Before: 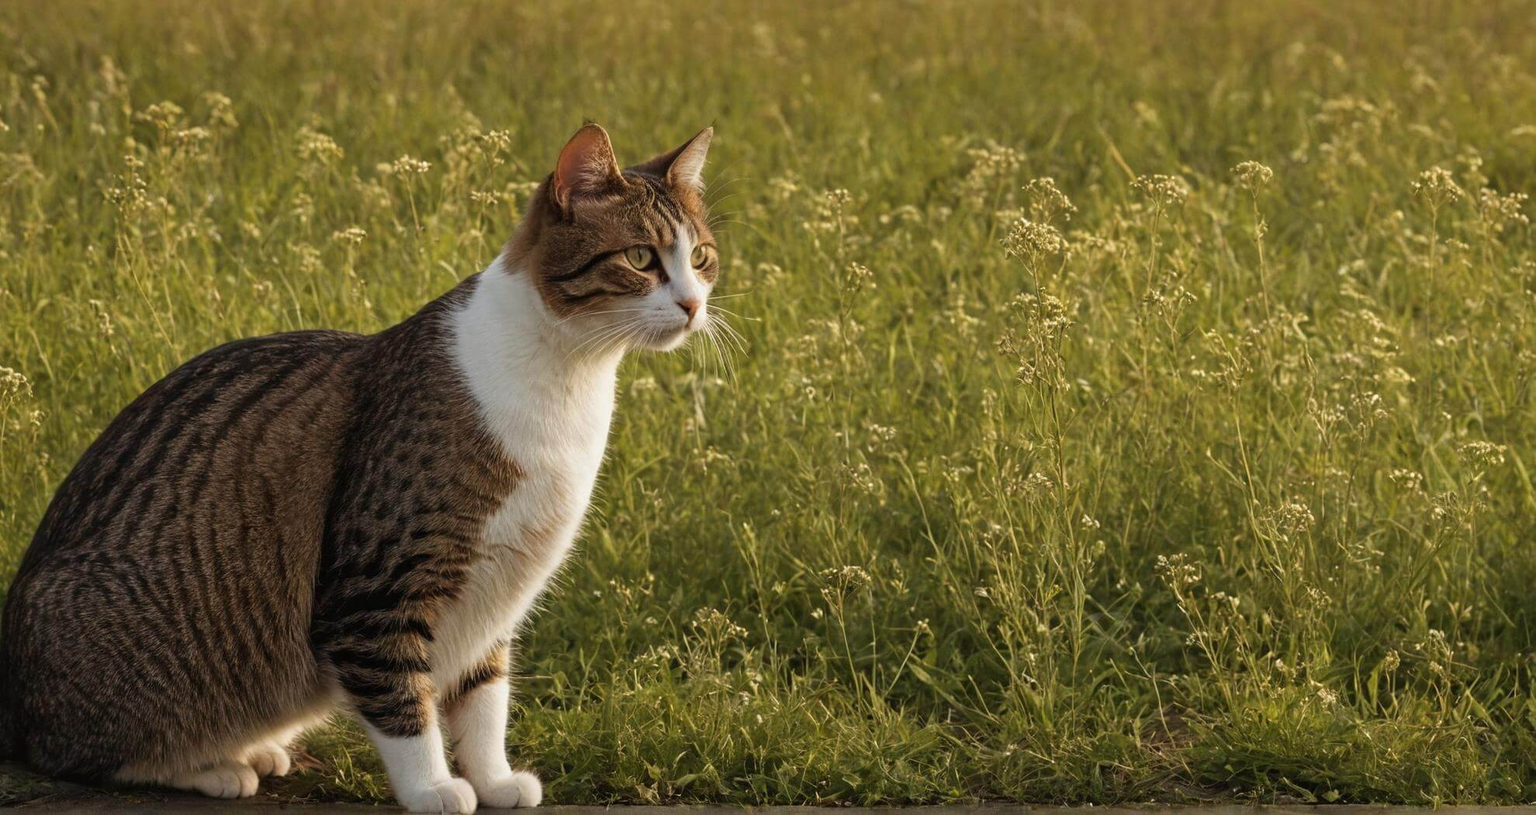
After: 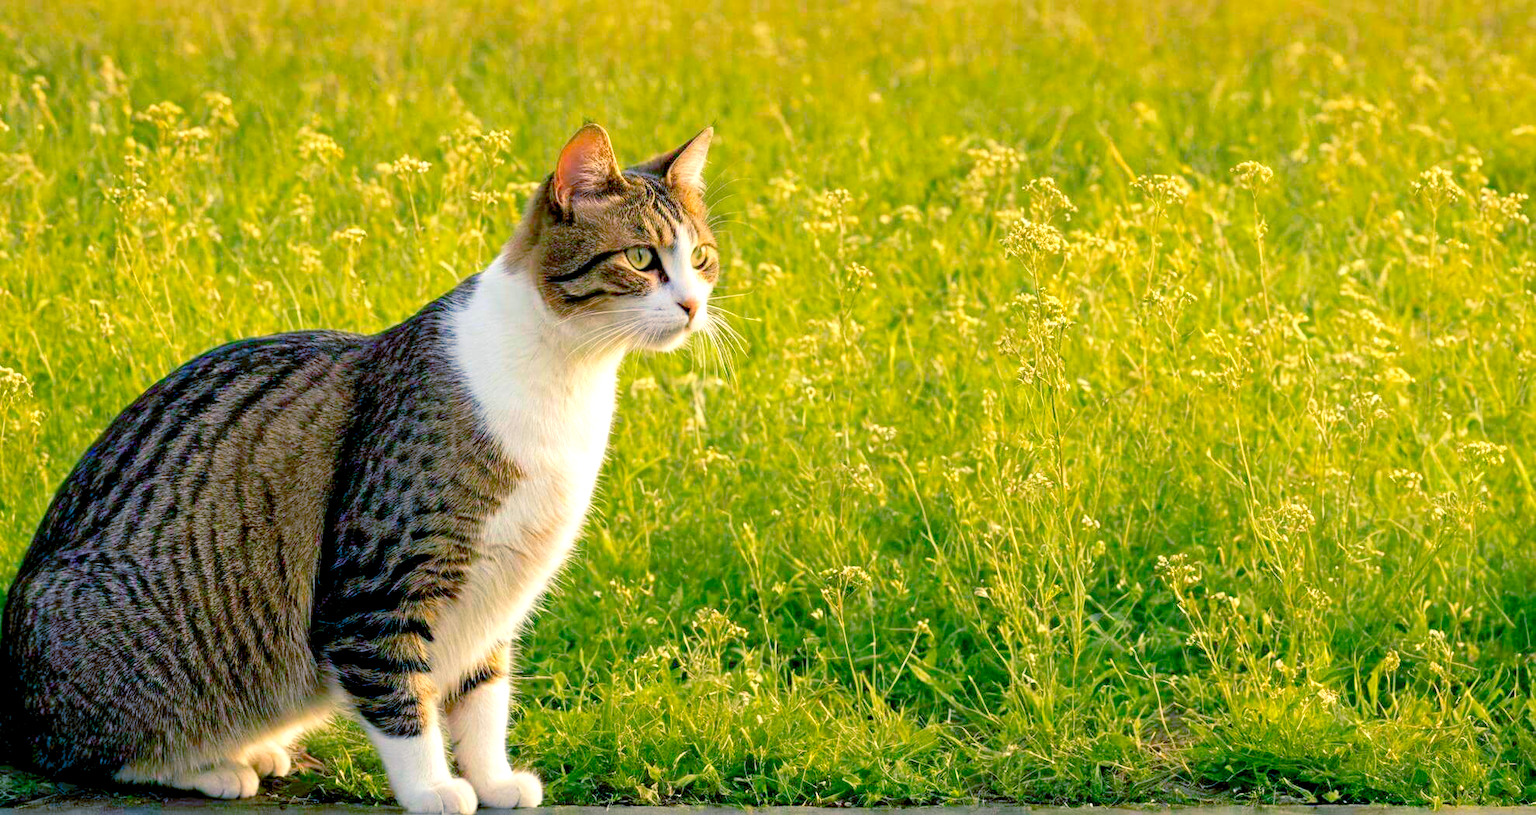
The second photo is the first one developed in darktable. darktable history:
exposure: black level correction 0.007, exposure 0.156 EV, compensate highlight preservation false
color balance rgb: shadows lift › luminance -40.939%, shadows lift › chroma 13.849%, shadows lift › hue 257.51°, linear chroma grading › global chroma 14.996%, perceptual saturation grading › global saturation 5.531%
levels: white 99.89%, levels [0.008, 0.318, 0.836]
